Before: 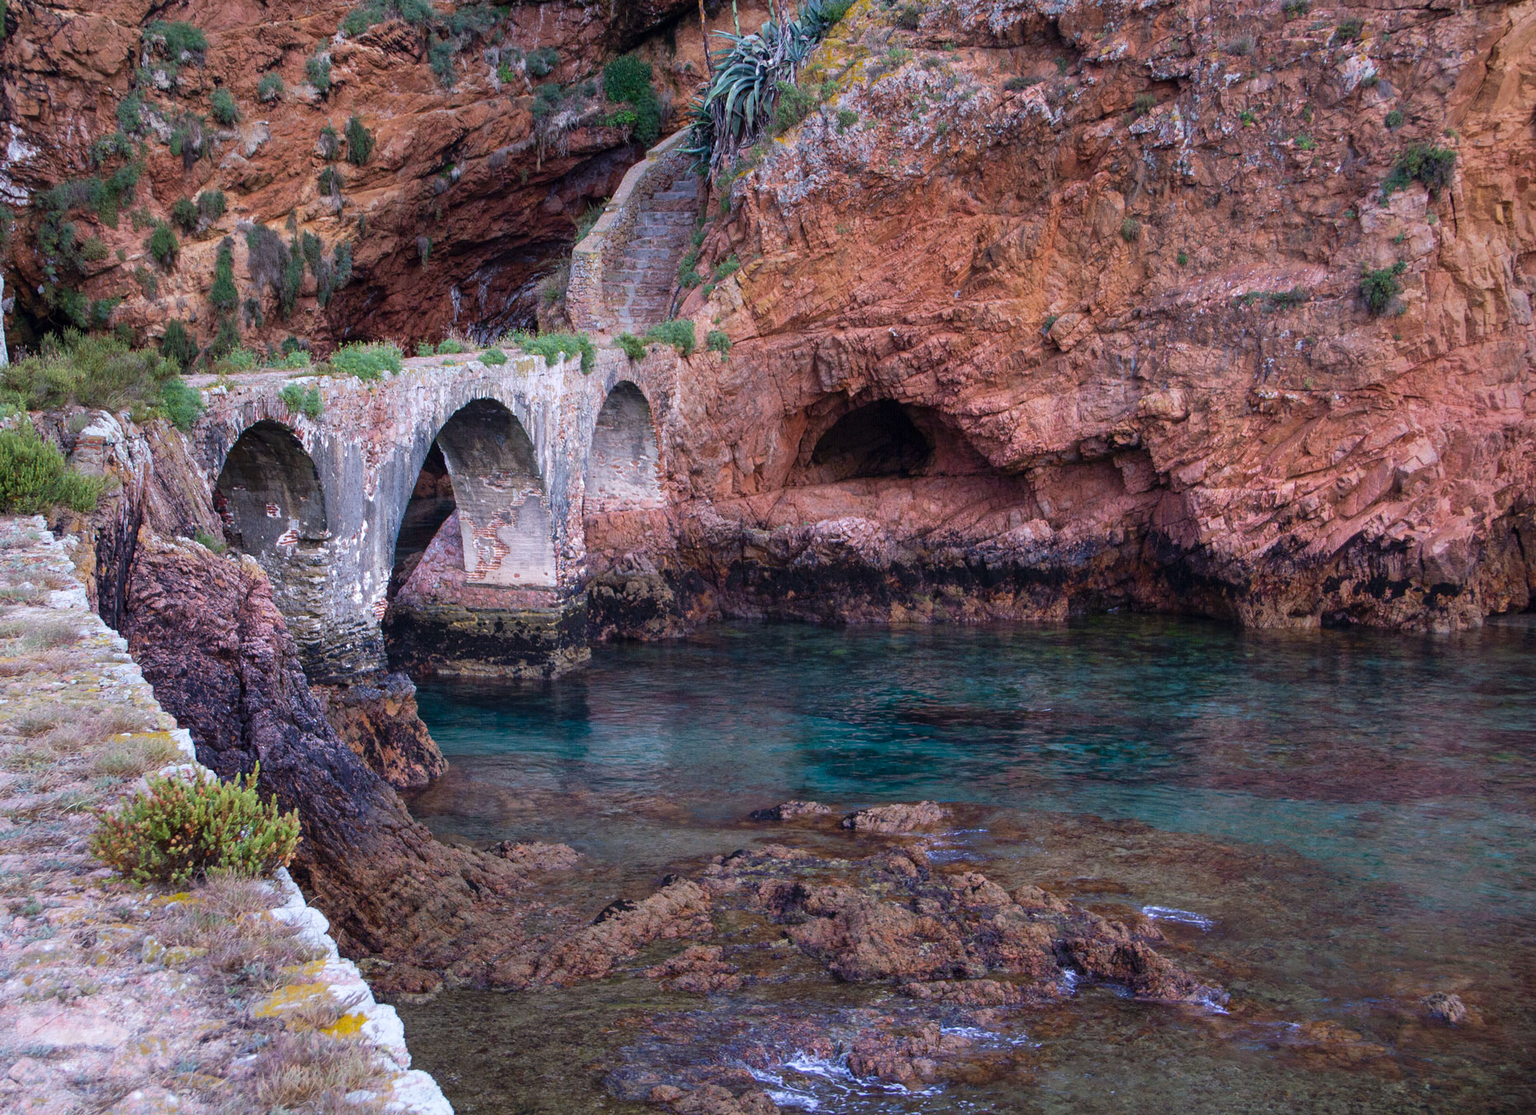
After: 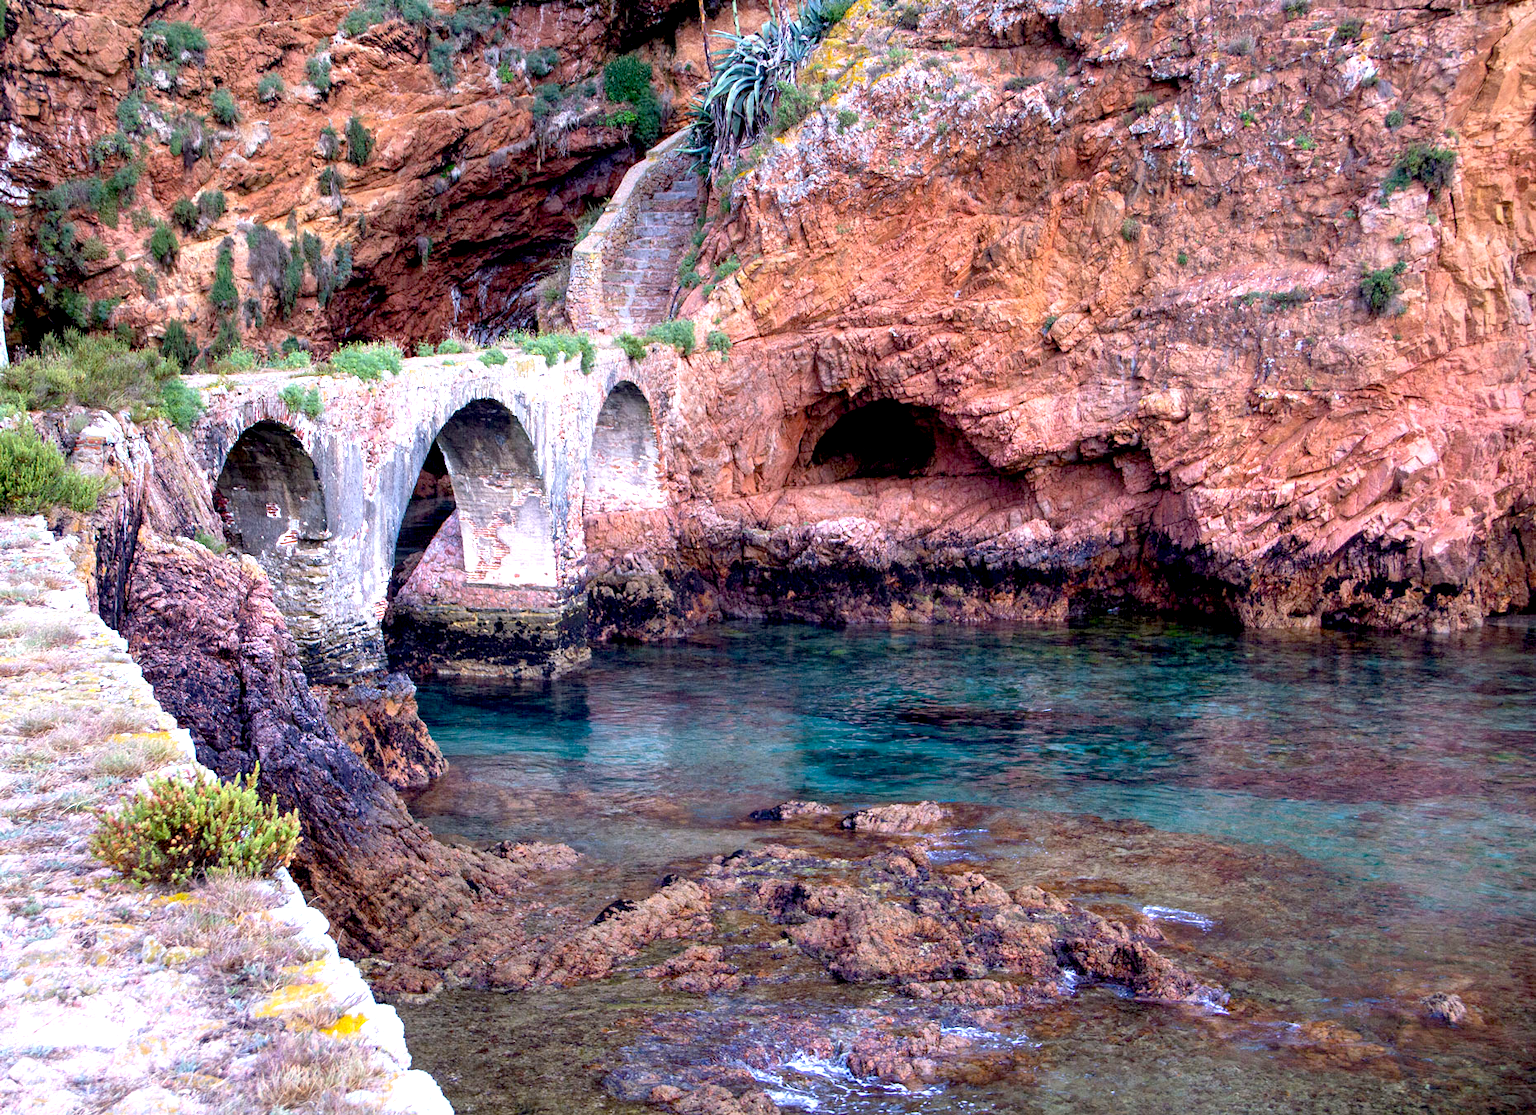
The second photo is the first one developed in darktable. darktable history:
exposure: black level correction 0.011, exposure 1.08 EV, compensate highlight preservation false
